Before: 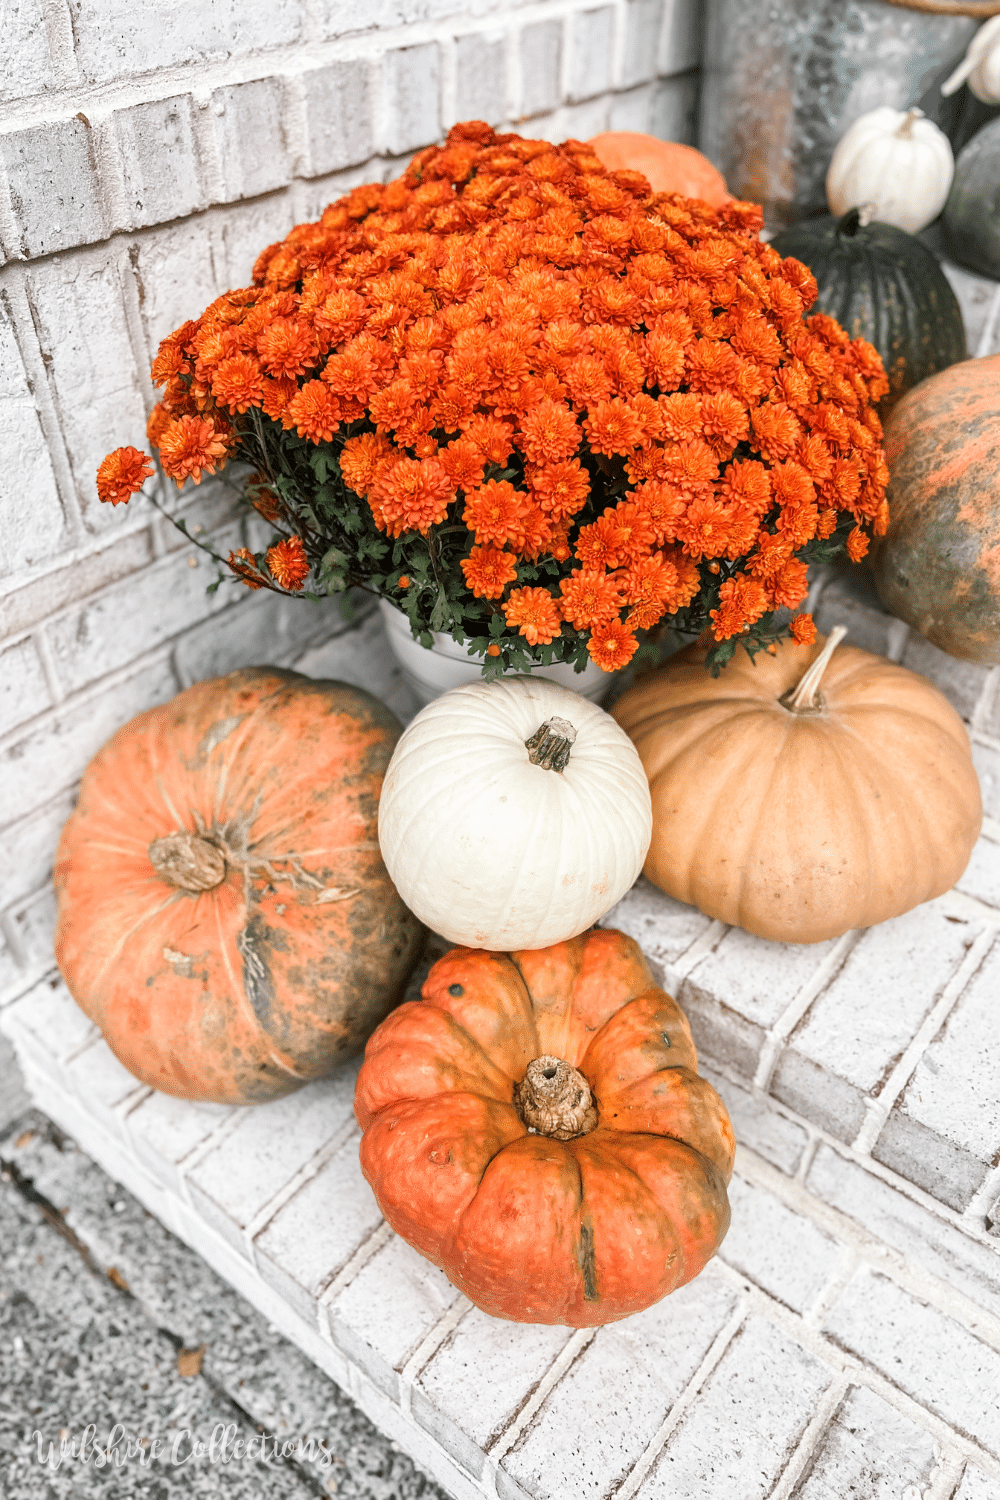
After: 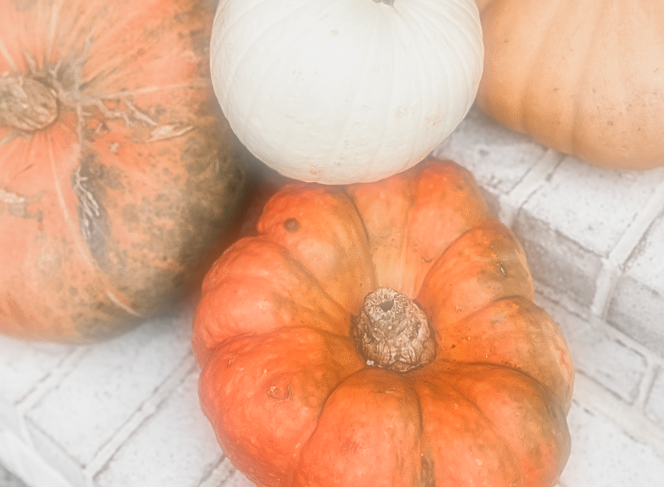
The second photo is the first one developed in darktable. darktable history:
crop: left 18.091%, top 51.13%, right 17.525%, bottom 16.85%
soften: on, module defaults
rotate and perspective: rotation -1.24°, automatic cropping off
sharpen: on, module defaults
tone equalizer: -8 EV -0.002 EV, -7 EV 0.005 EV, -6 EV -0.009 EV, -5 EV 0.011 EV, -4 EV -0.012 EV, -3 EV 0.007 EV, -2 EV -0.062 EV, -1 EV -0.293 EV, +0 EV -0.582 EV, smoothing diameter 2%, edges refinement/feathering 20, mask exposure compensation -1.57 EV, filter diffusion 5
